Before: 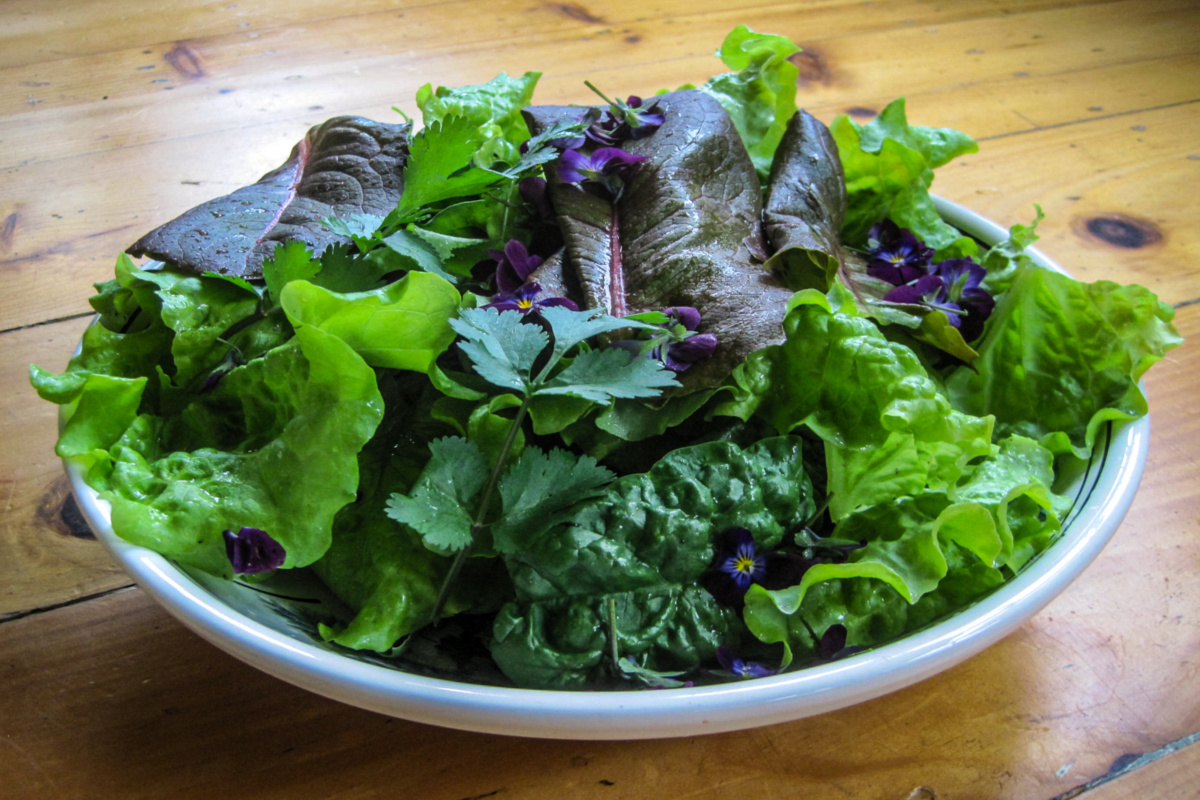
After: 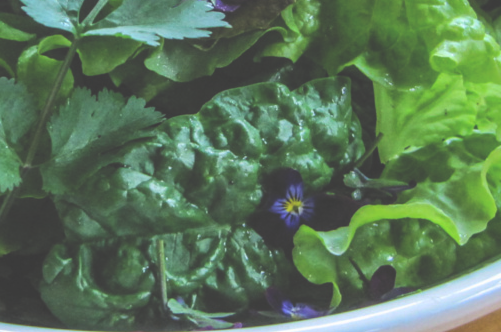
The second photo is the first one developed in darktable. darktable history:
exposure: black level correction -0.023, exposure -0.038 EV, compensate highlight preservation false
crop: left 37.586%, top 44.968%, right 20.591%, bottom 13.501%
contrast brightness saturation: brightness 0.146
